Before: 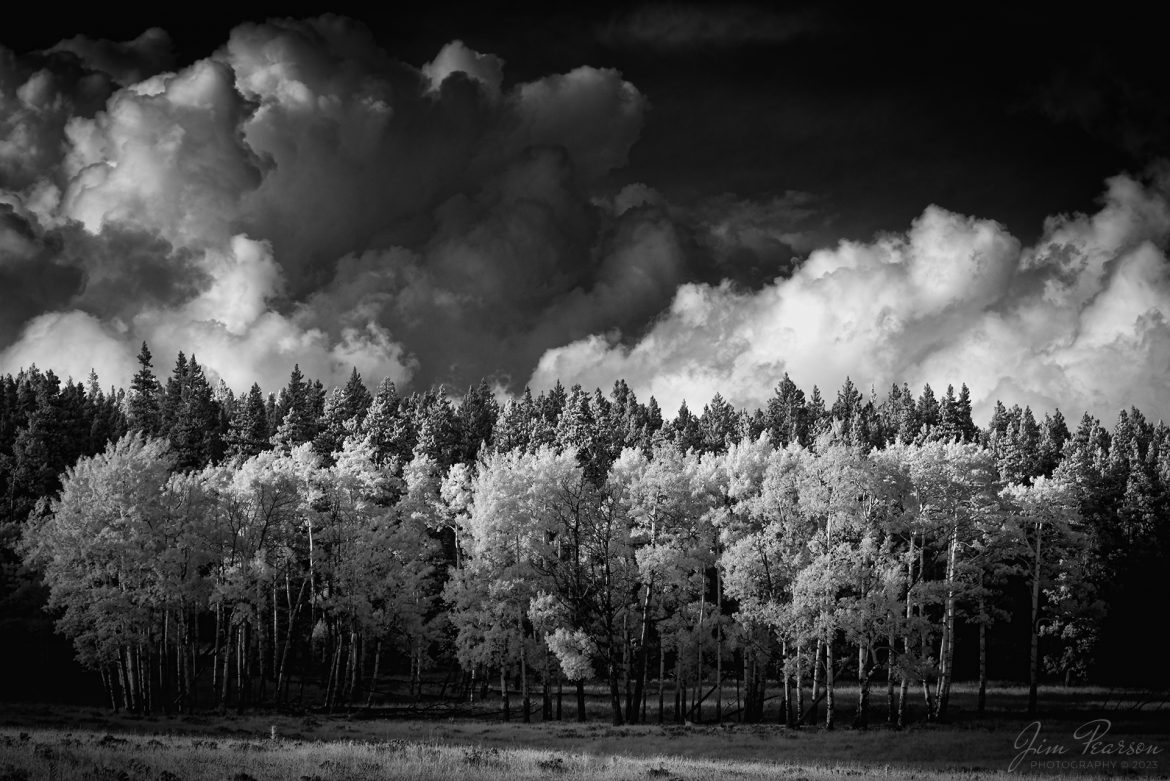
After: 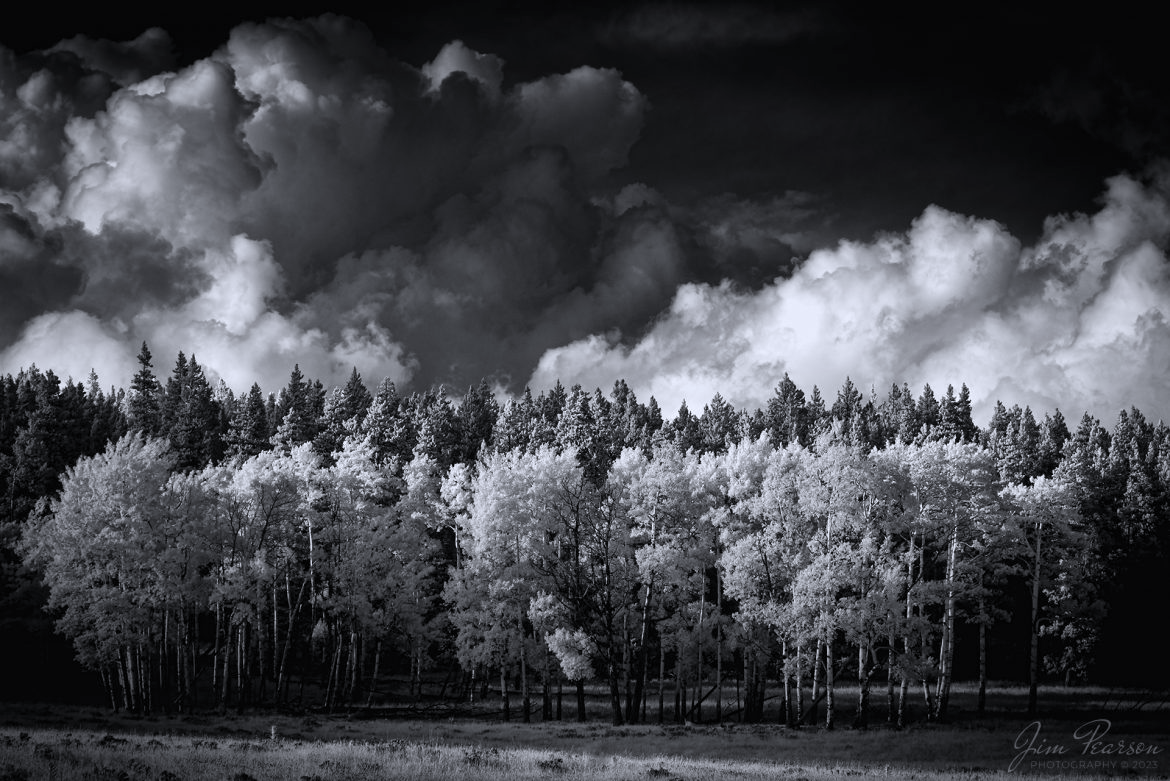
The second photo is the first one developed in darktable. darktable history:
color calibration: illuminant as shot in camera, x 0.358, y 0.373, temperature 4628.91 K, gamut compression 0.989
tone equalizer: -7 EV 0.124 EV
